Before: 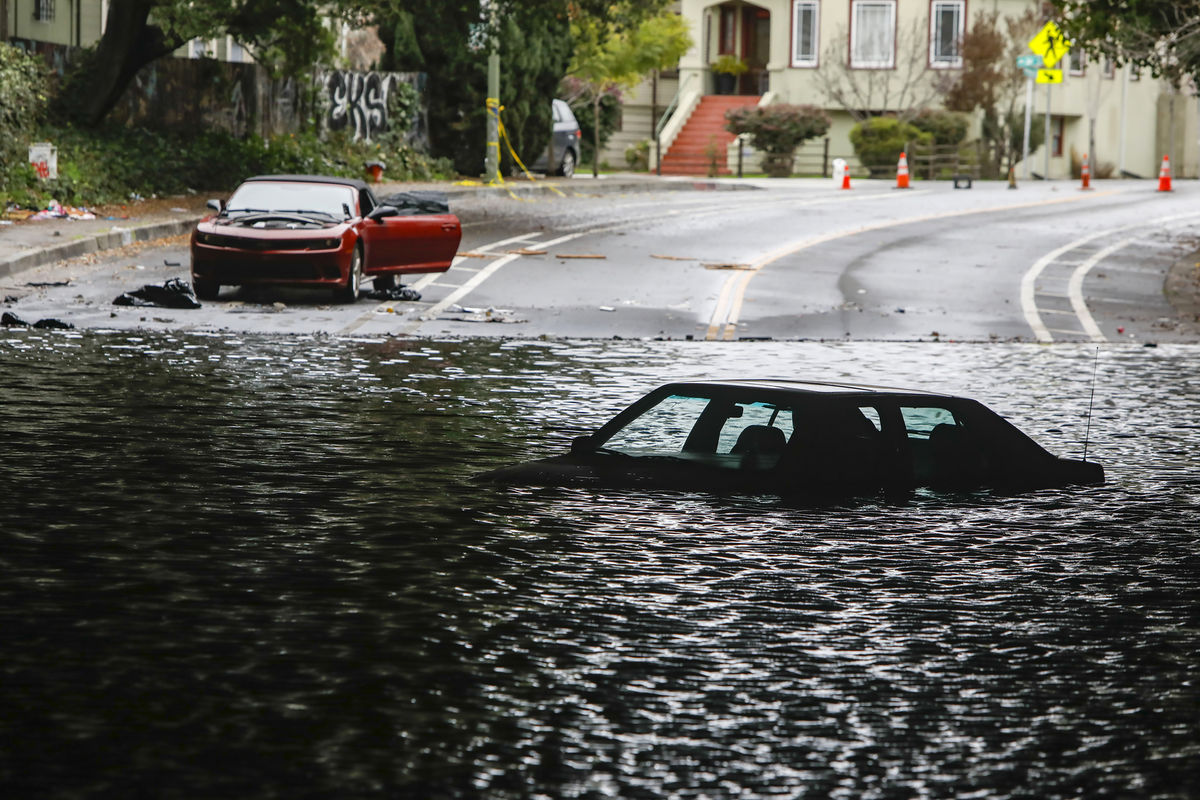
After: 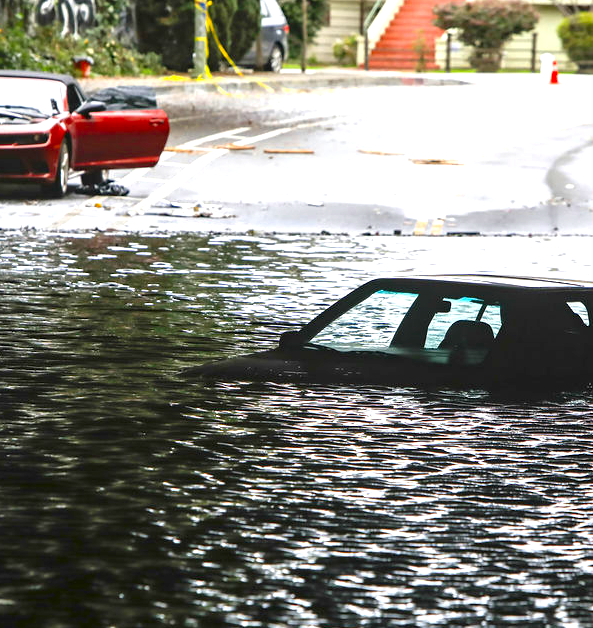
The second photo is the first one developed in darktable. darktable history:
crop and rotate: angle 0.02°, left 24.353%, top 13.219%, right 26.156%, bottom 8.224%
color zones: curves: ch0 [(0, 0.613) (0.01, 0.613) (0.245, 0.448) (0.498, 0.529) (0.642, 0.665) (0.879, 0.777) (0.99, 0.613)]; ch1 [(0, 0) (0.143, 0) (0.286, 0) (0.429, 0) (0.571, 0) (0.714, 0) (0.857, 0)], mix -121.96%
exposure: black level correction 0.001, exposure 1.05 EV, compensate exposure bias true, compensate highlight preservation false
